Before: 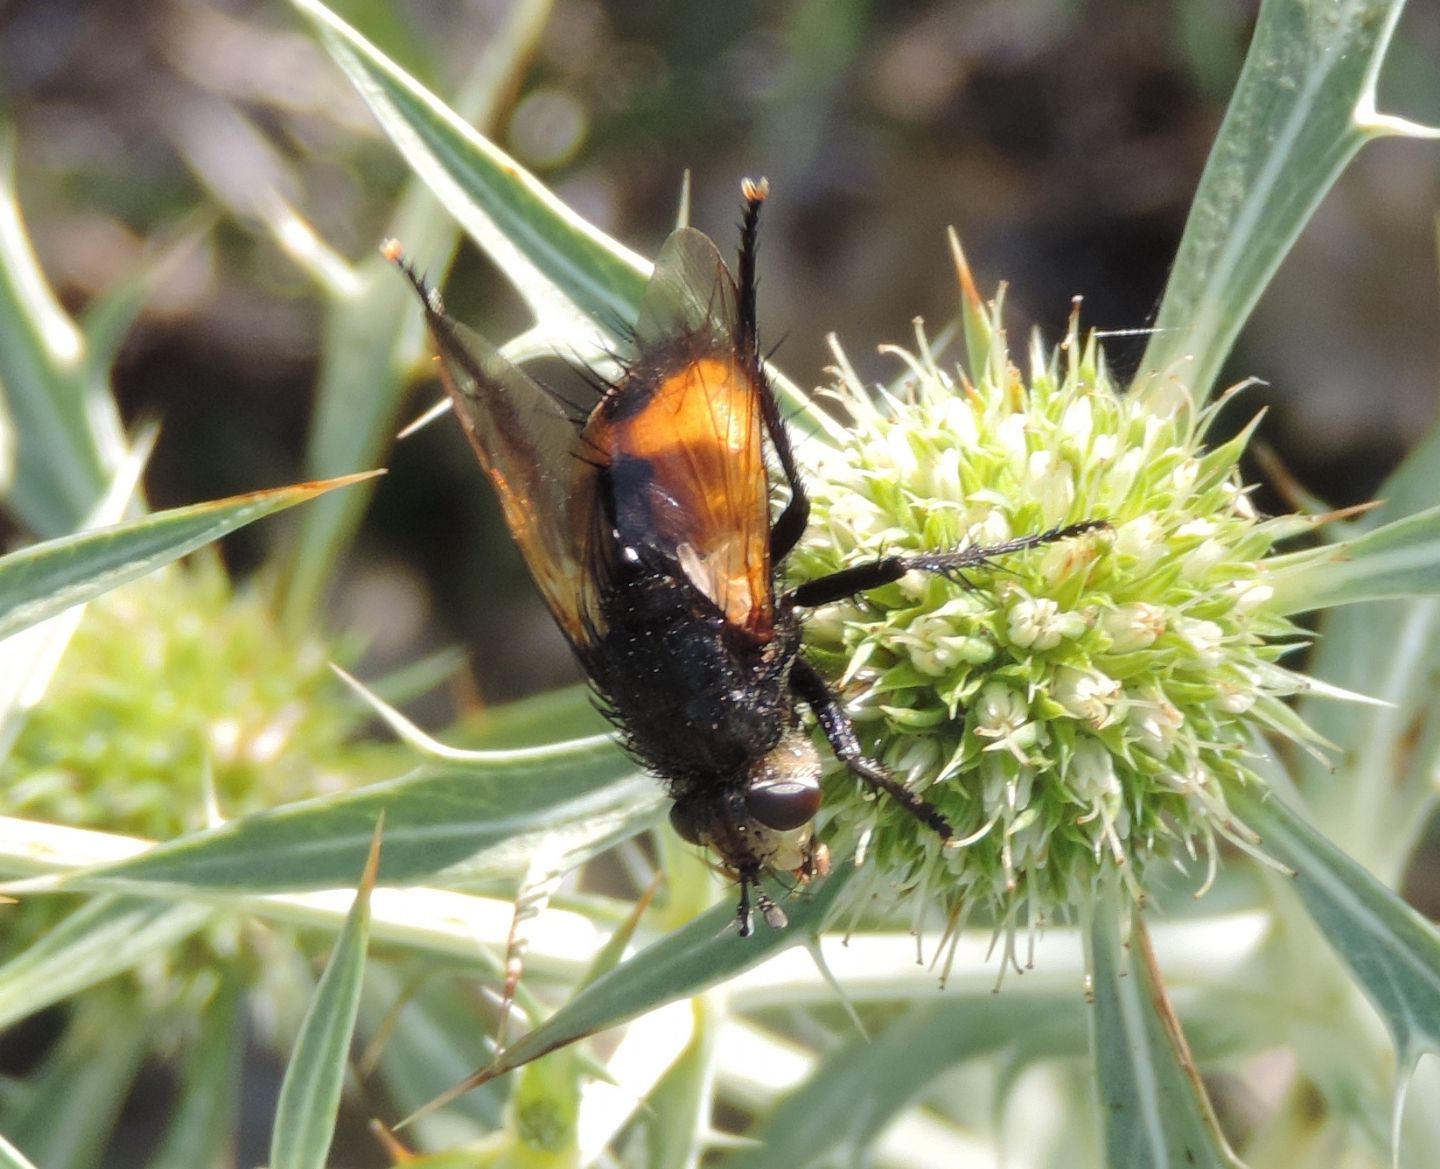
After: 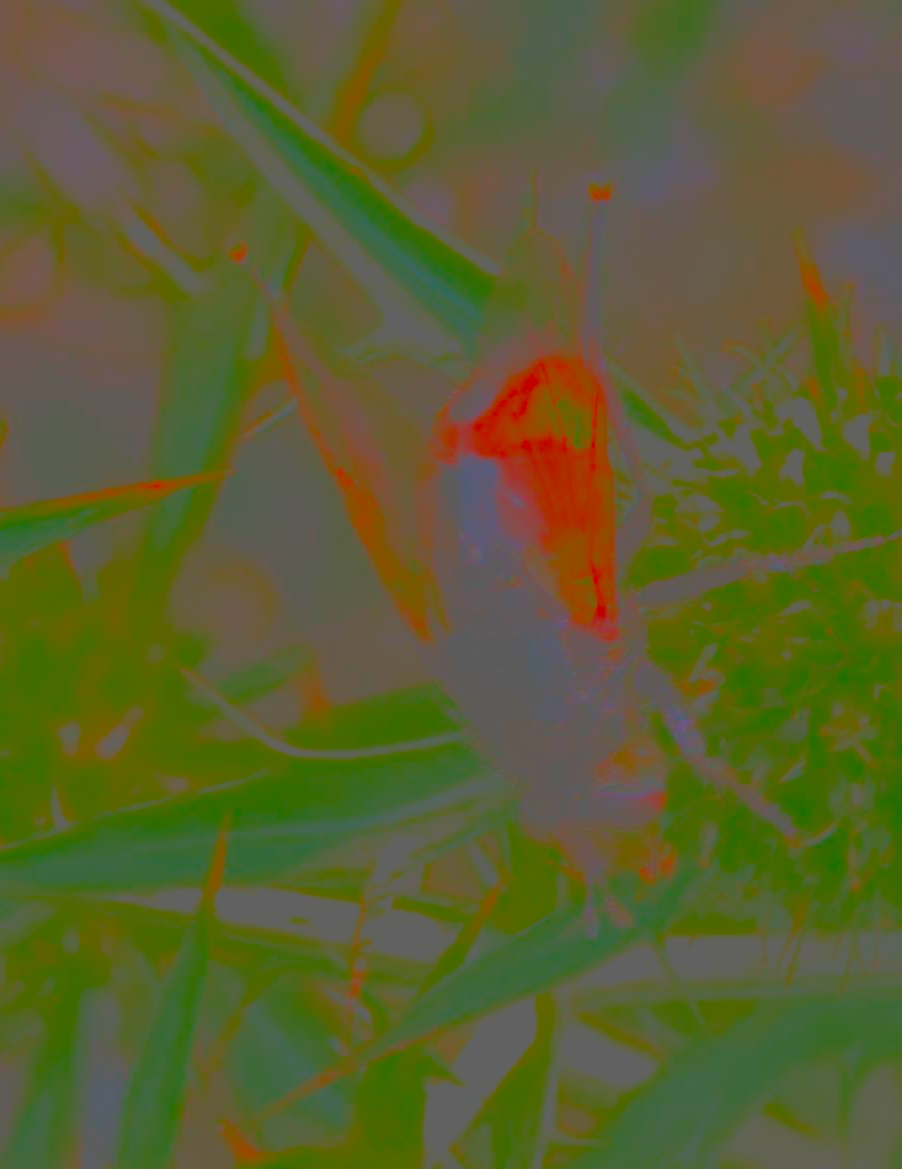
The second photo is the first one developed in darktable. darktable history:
sharpen: on, module defaults
contrast brightness saturation: contrast -0.973, brightness -0.164, saturation 0.754
crop: left 10.765%, right 26.541%
